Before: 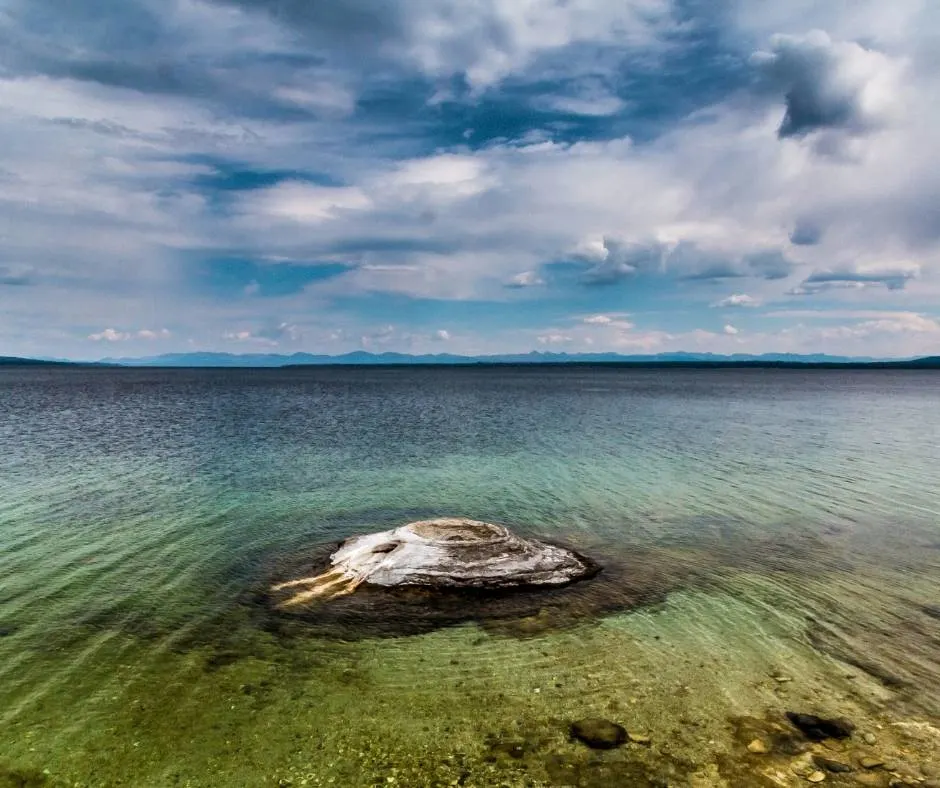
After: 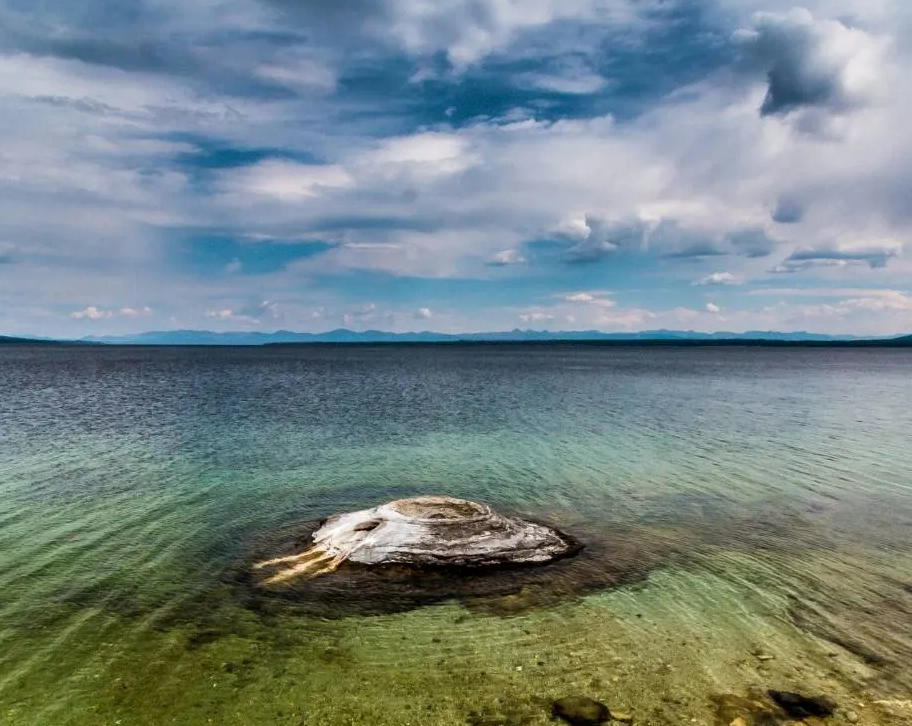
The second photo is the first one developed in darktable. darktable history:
crop: left 1.98%, top 2.854%, right 0.938%, bottom 4.967%
